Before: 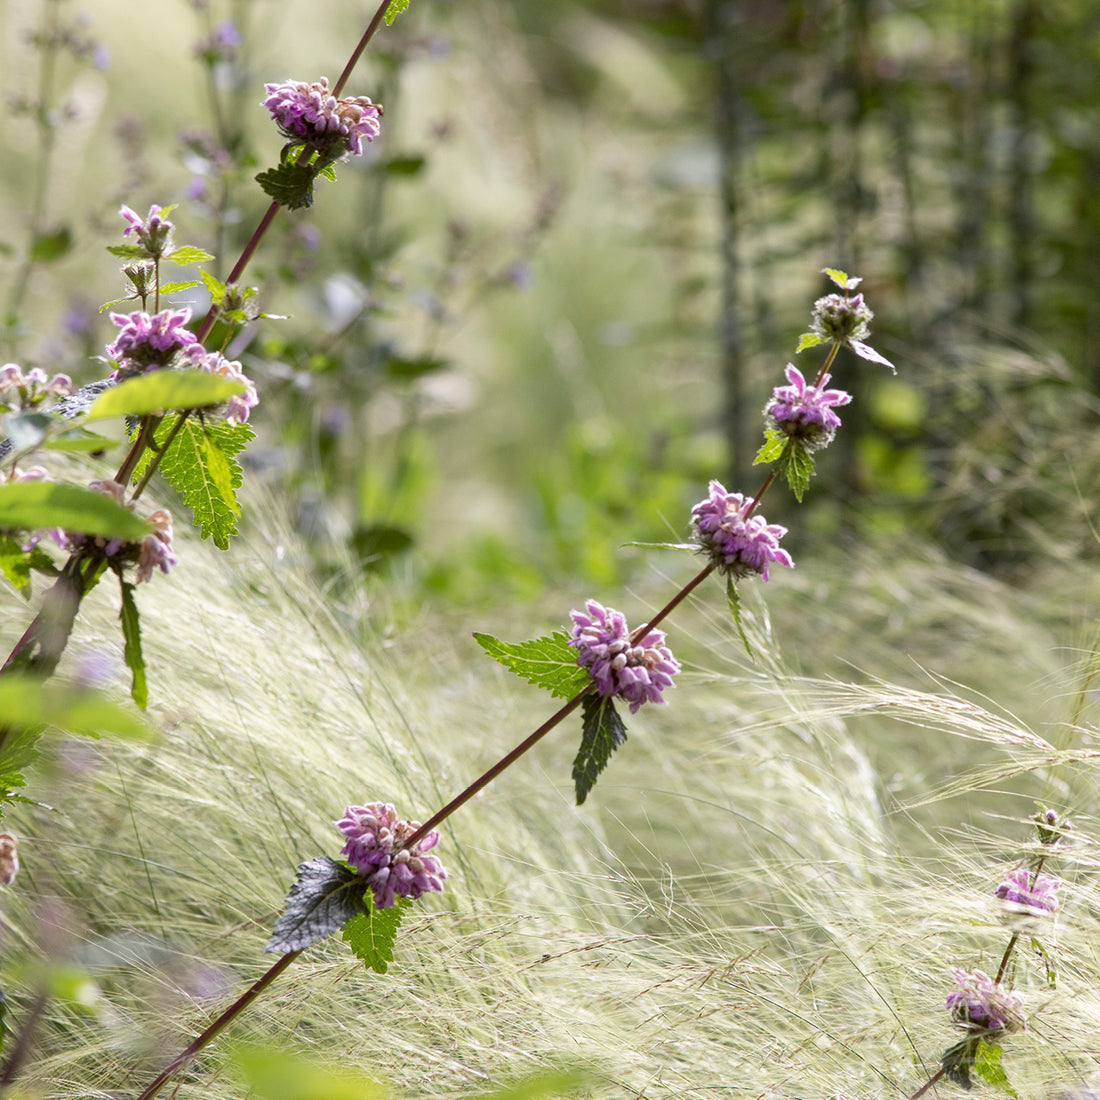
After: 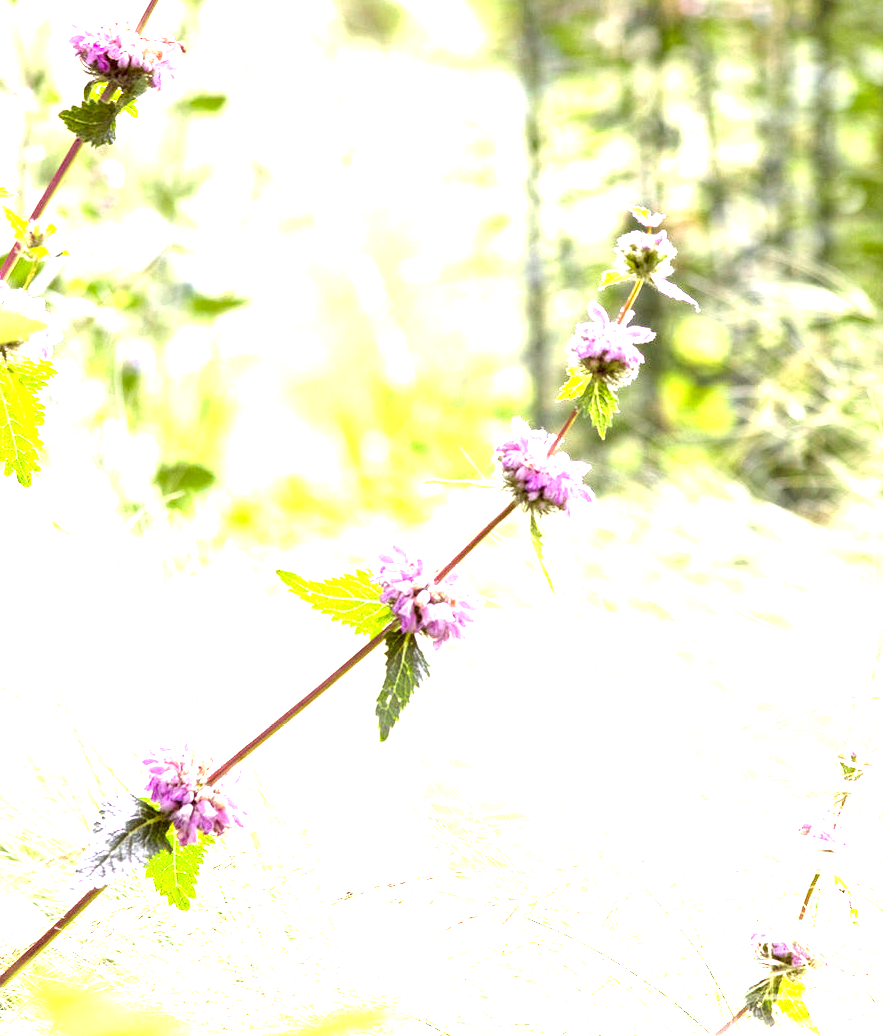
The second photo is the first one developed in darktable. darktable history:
exposure: black level correction 0.001, exposure 2.607 EV, compensate exposure bias true, compensate highlight preservation false
crop and rotate: left 17.959%, top 5.771%, right 1.742%
